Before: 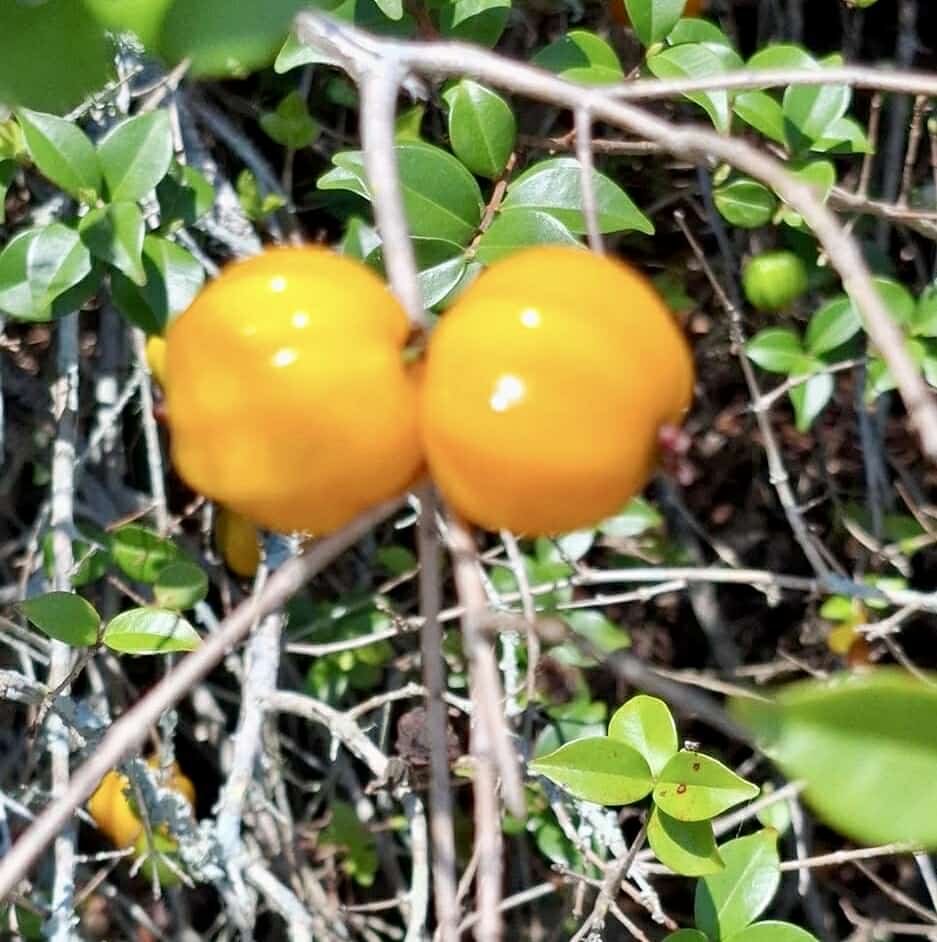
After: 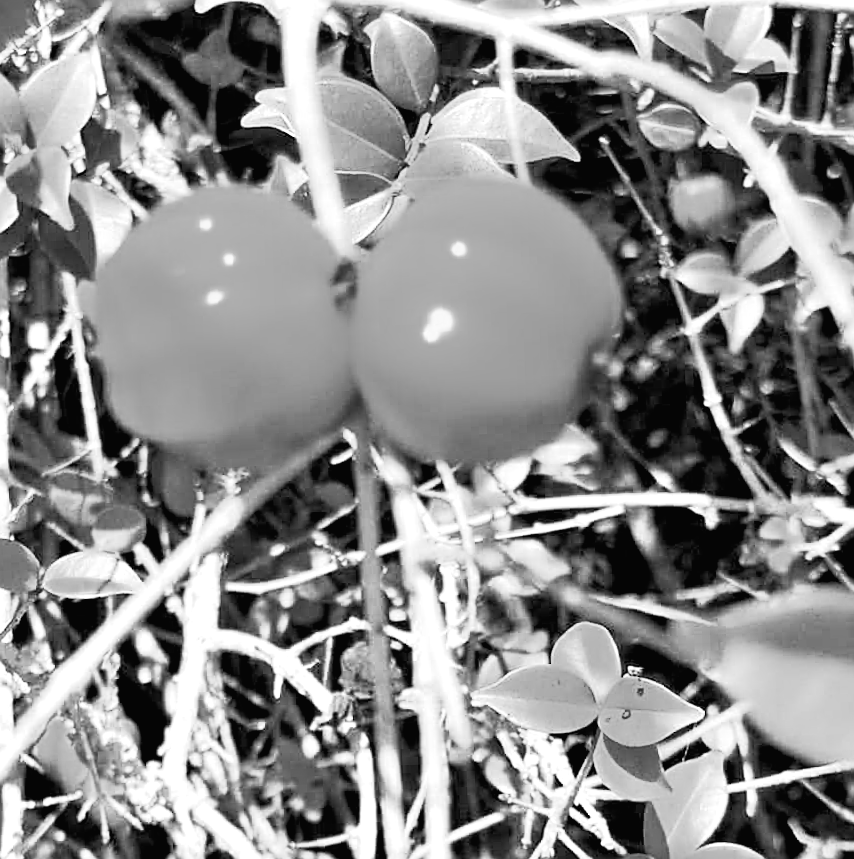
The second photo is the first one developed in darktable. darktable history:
exposure: exposure 0.6 EV, compensate highlight preservation false
monochrome: a -11.7, b 1.62, size 0.5, highlights 0.38
tone curve: curves: ch0 [(0, 0.013) (0.054, 0.018) (0.205, 0.191) (0.289, 0.292) (0.39, 0.424) (0.493, 0.551) (0.647, 0.752) (0.778, 0.895) (1, 0.998)]; ch1 [(0, 0) (0.385, 0.343) (0.439, 0.415) (0.494, 0.495) (0.501, 0.501) (0.51, 0.509) (0.54, 0.546) (0.586, 0.606) (0.66, 0.701) (0.783, 0.804) (1, 1)]; ch2 [(0, 0) (0.32, 0.281) (0.403, 0.399) (0.441, 0.428) (0.47, 0.469) (0.498, 0.496) (0.524, 0.538) (0.566, 0.579) (0.633, 0.665) (0.7, 0.711) (1, 1)], color space Lab, independent channels, preserve colors none
crop and rotate: angle 1.96°, left 5.673%, top 5.673%
sharpen: on, module defaults
